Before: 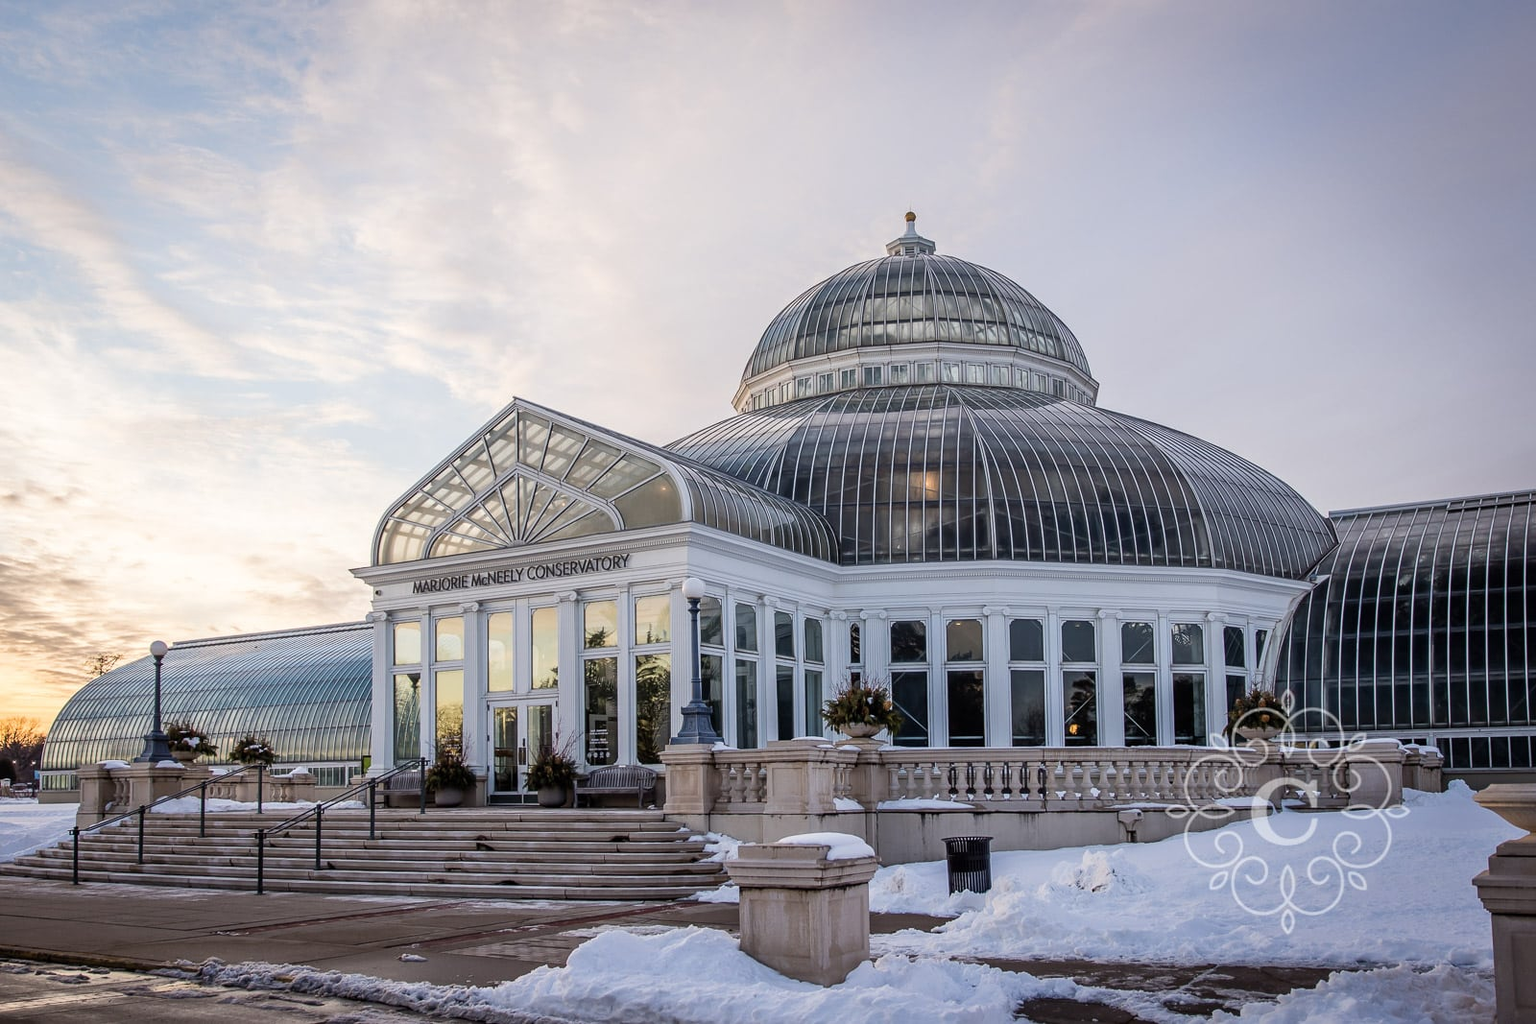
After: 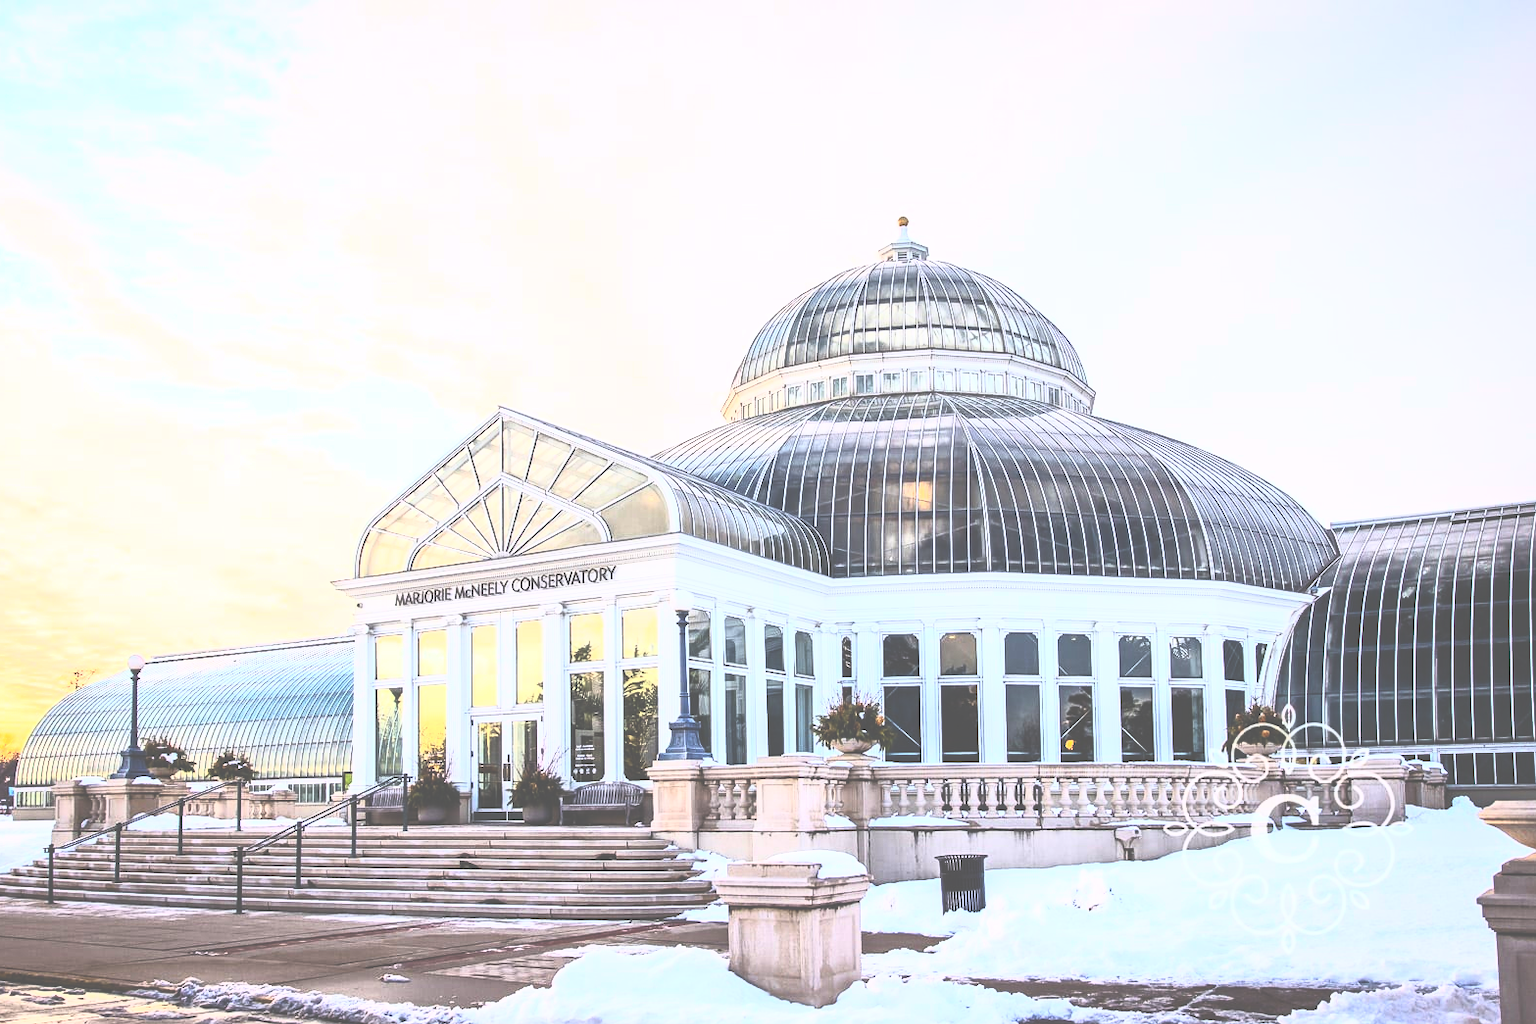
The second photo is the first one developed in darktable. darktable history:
crop: left 1.743%, right 0.268%, bottom 2.011%
contrast brightness saturation: contrast 1, brightness 1, saturation 1
rgb levels: preserve colors max RGB
exposure: black level correction -0.062, exposure -0.05 EV, compensate highlight preservation false
